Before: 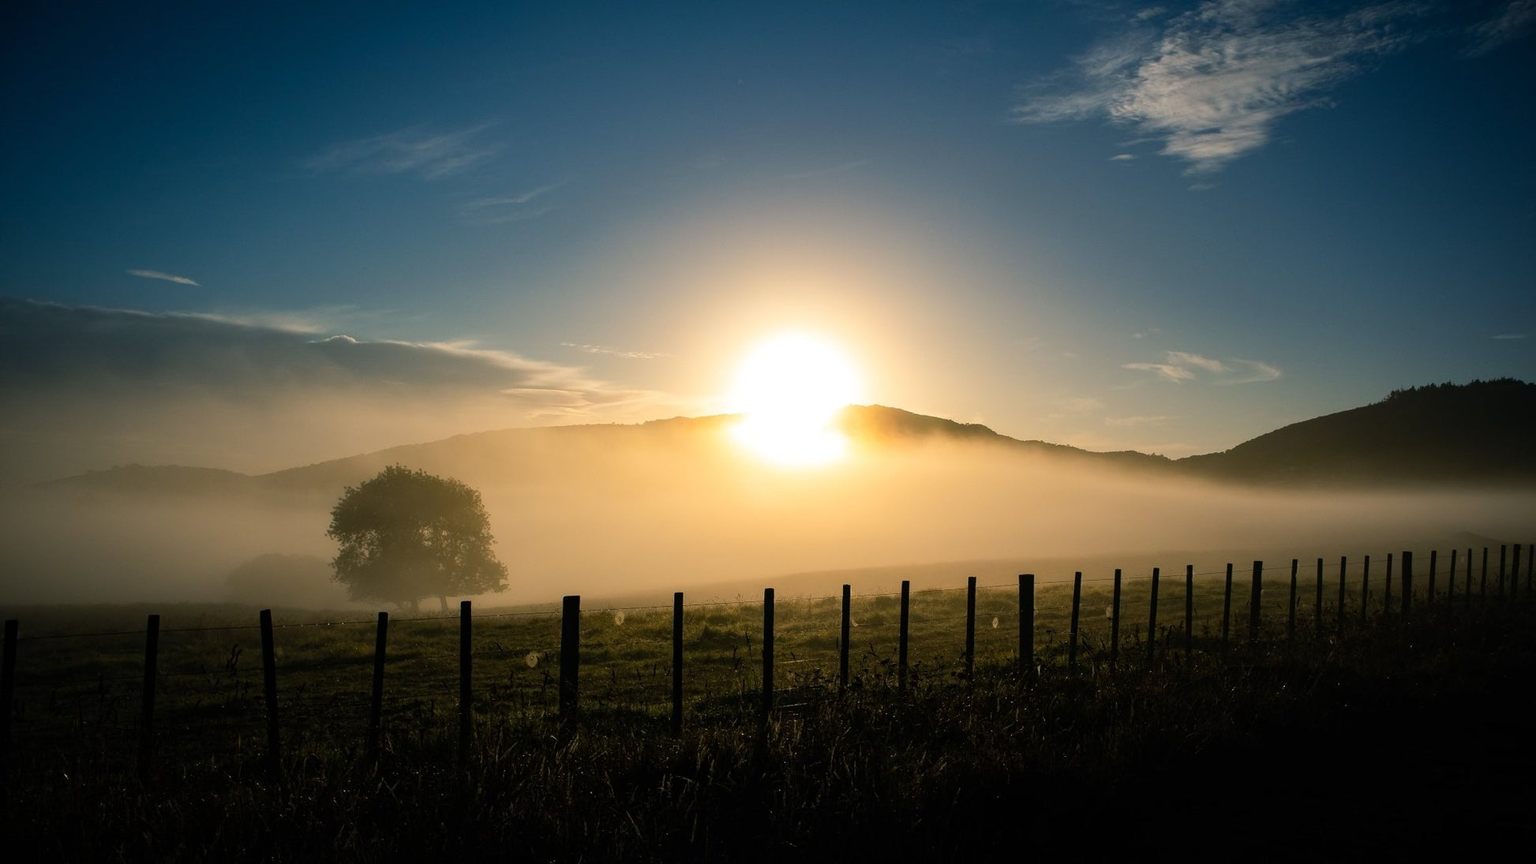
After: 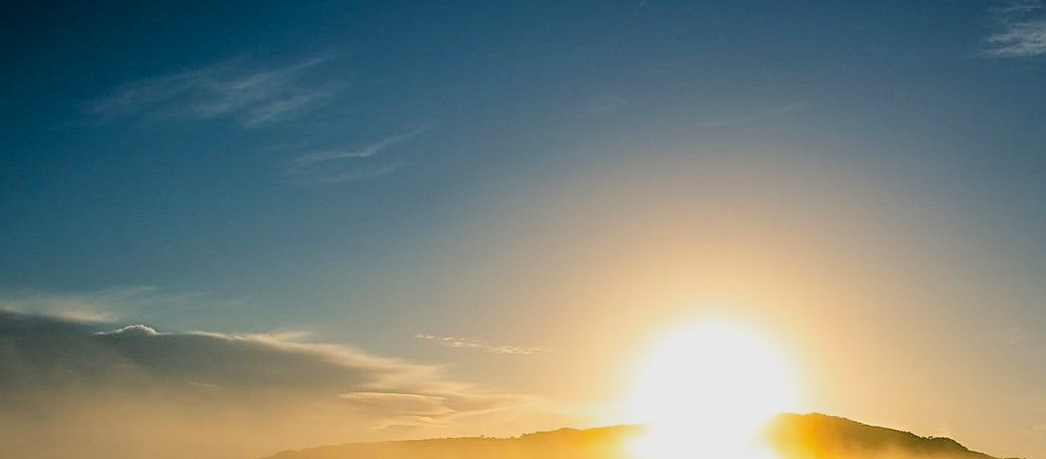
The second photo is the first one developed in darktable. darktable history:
color balance rgb: shadows lift › hue 86.76°, linear chroma grading › shadows -3.607%, linear chroma grading › highlights -3.727%, perceptual saturation grading › global saturation 19.989%, global vibrance 20%
sharpen: on, module defaults
crop: left 15.169%, top 9.135%, right 31.067%, bottom 48.931%
filmic rgb: black relative exposure -3.28 EV, white relative exposure 3.45 EV, hardness 2.36, contrast 1.102
local contrast: highlights 103%, shadows 102%, detail 119%, midtone range 0.2
